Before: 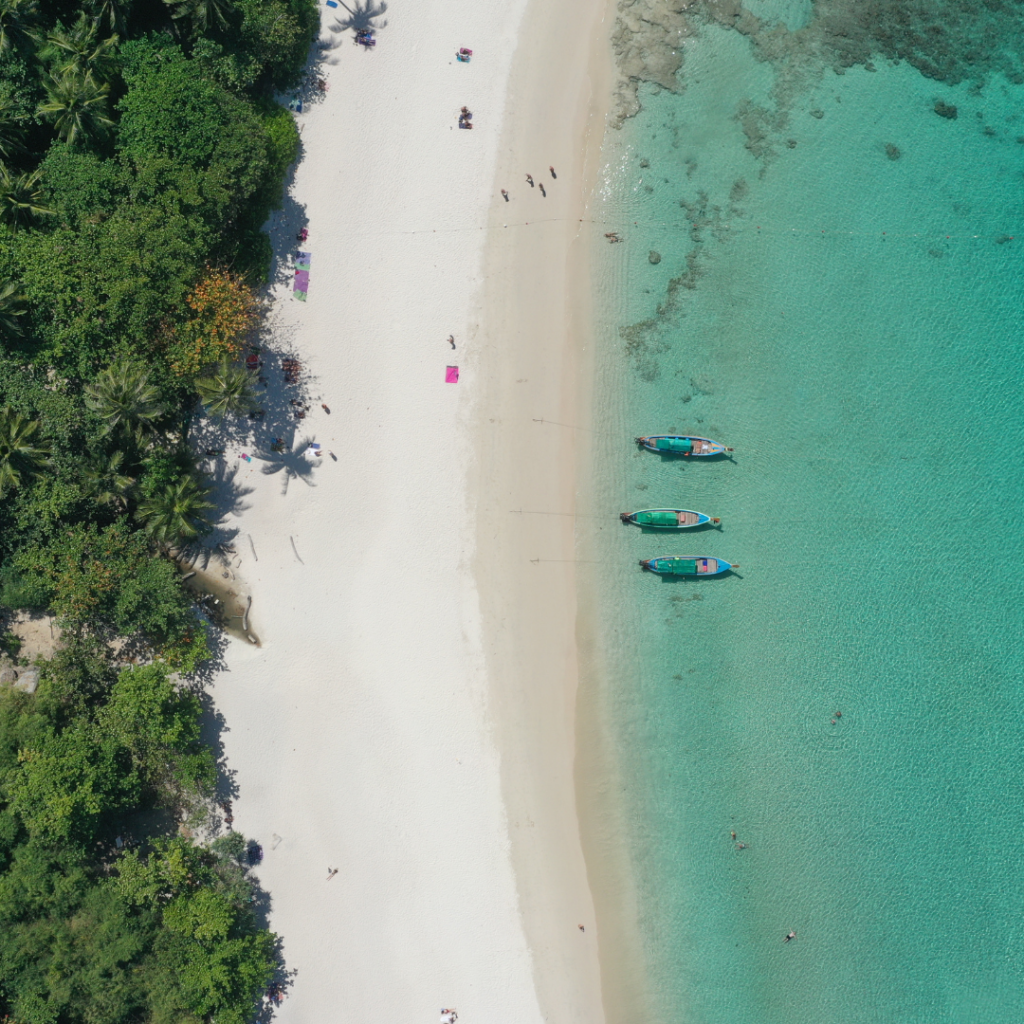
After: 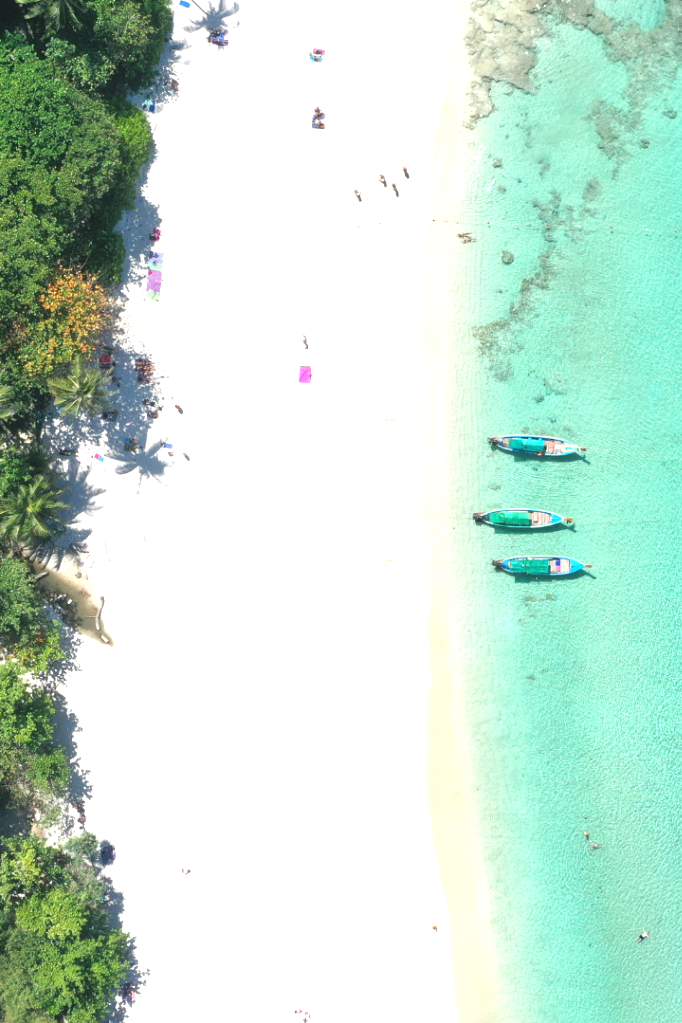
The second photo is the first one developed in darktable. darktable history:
crop and rotate: left 14.385%, right 18.948%
exposure: black level correction 0, exposure 1.379 EV, compensate exposure bias true, compensate highlight preservation false
